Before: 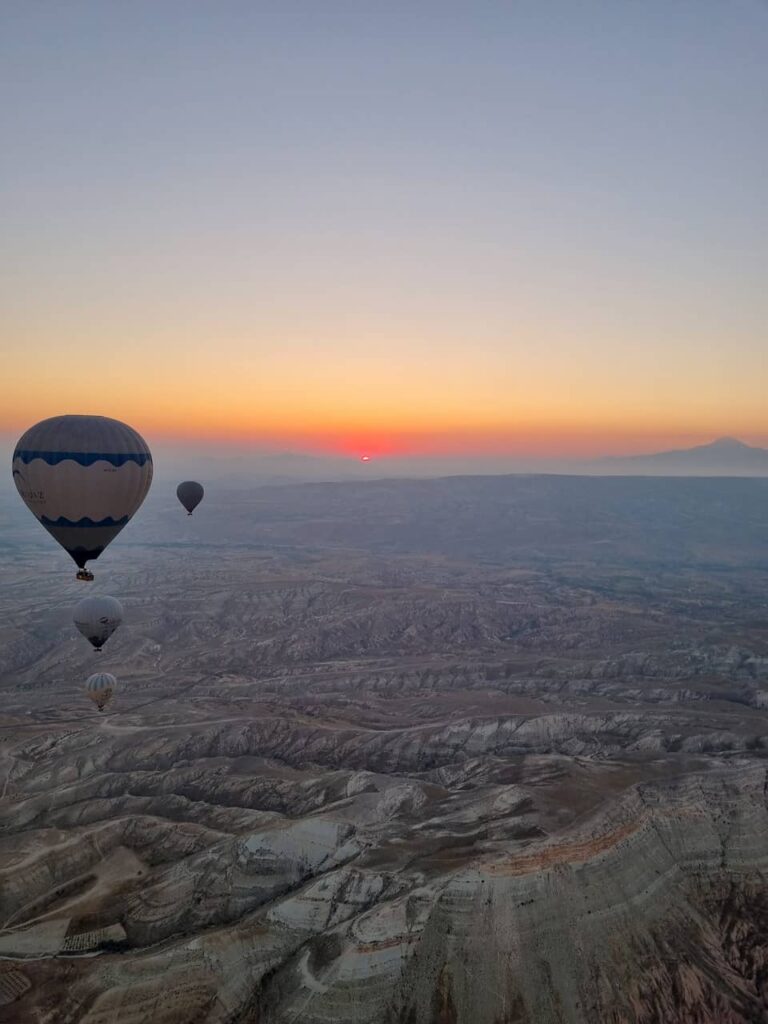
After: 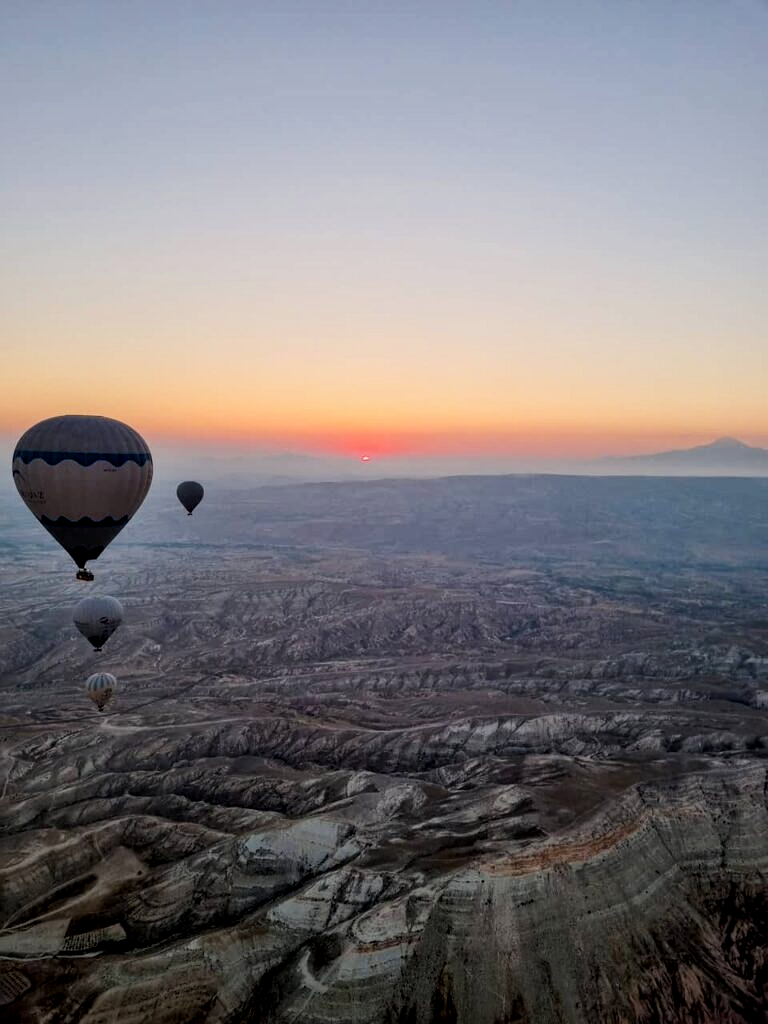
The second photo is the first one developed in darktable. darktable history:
local contrast: on, module defaults
contrast brightness saturation: contrast 0.15, brightness 0.05
color balance rgb: shadows lift › luminance -20%, power › hue 72.24°, highlights gain › luminance 15%, global offset › hue 171.6°, perceptual saturation grading › highlights -15%, perceptual saturation grading › shadows 25%, global vibrance 30%, contrast 10%
filmic rgb: black relative exposure -7.65 EV, white relative exposure 4.56 EV, hardness 3.61
